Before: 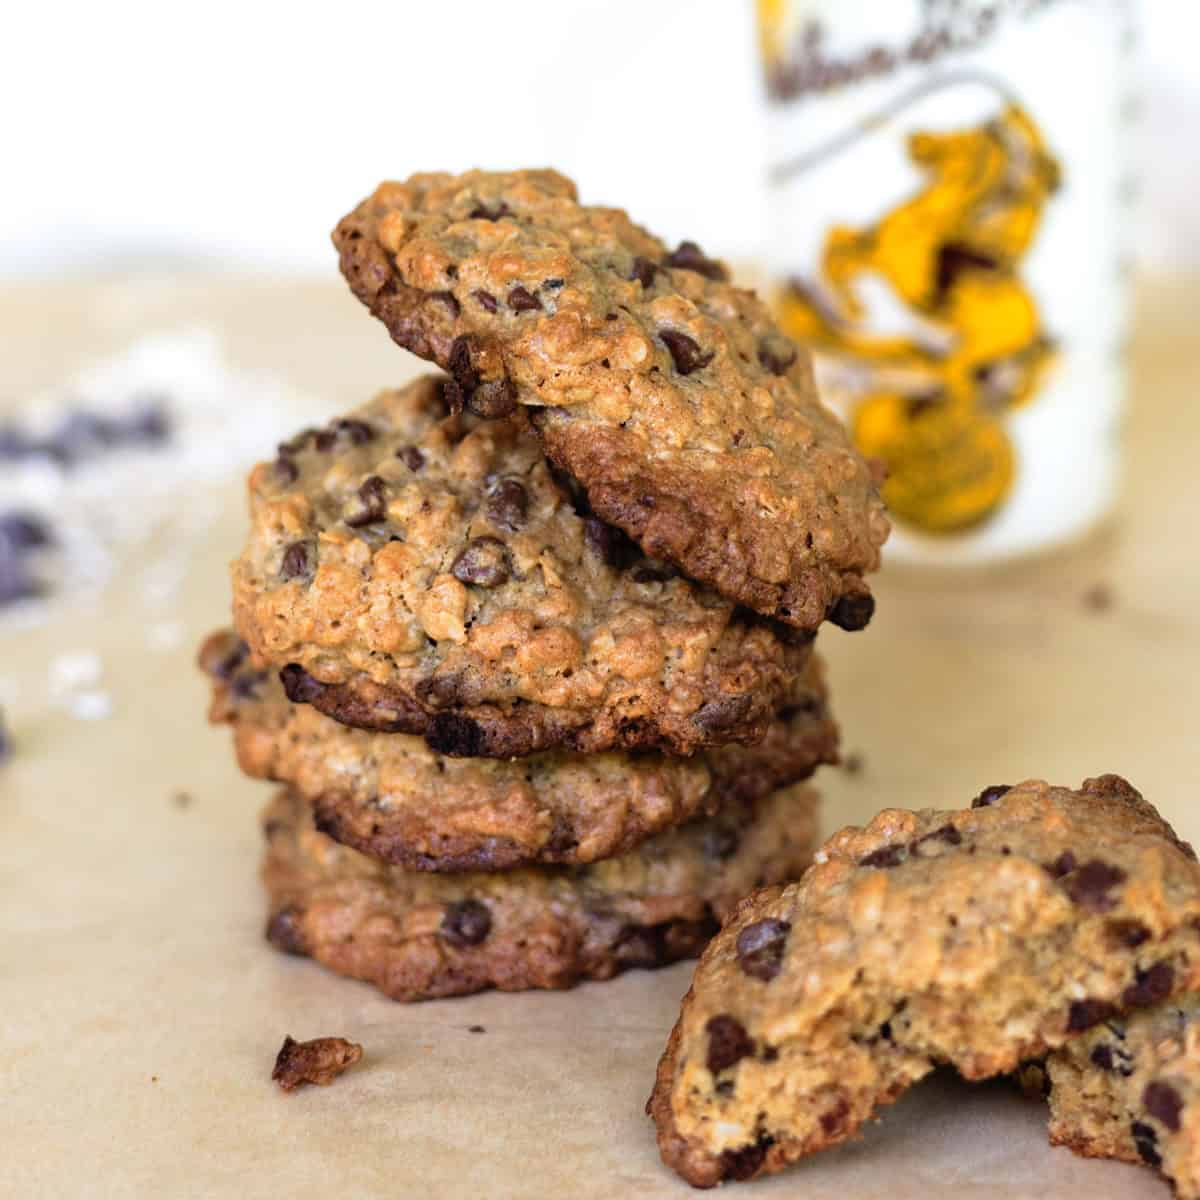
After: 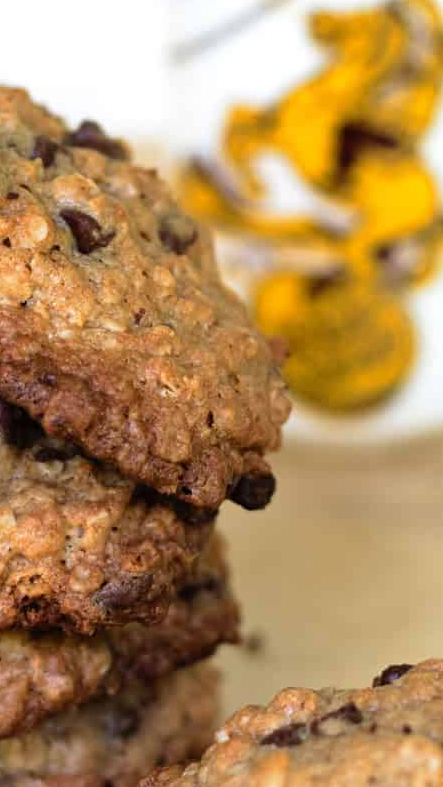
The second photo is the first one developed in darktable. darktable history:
crop and rotate: left 49.936%, top 10.094%, right 13.136%, bottom 24.256%
